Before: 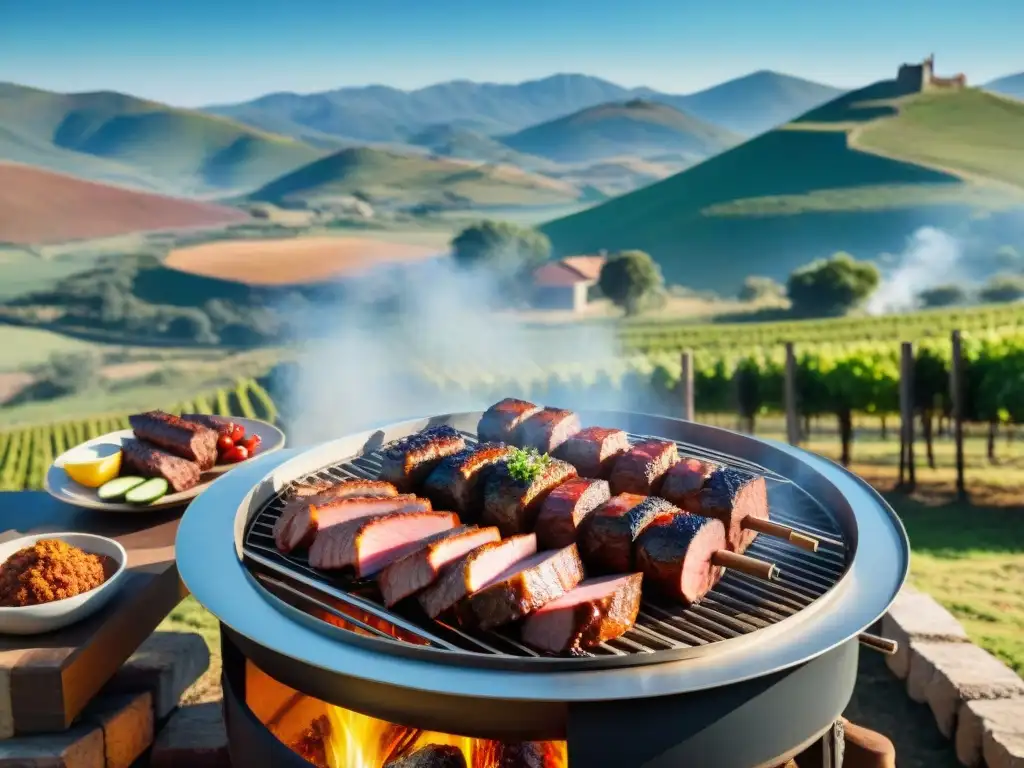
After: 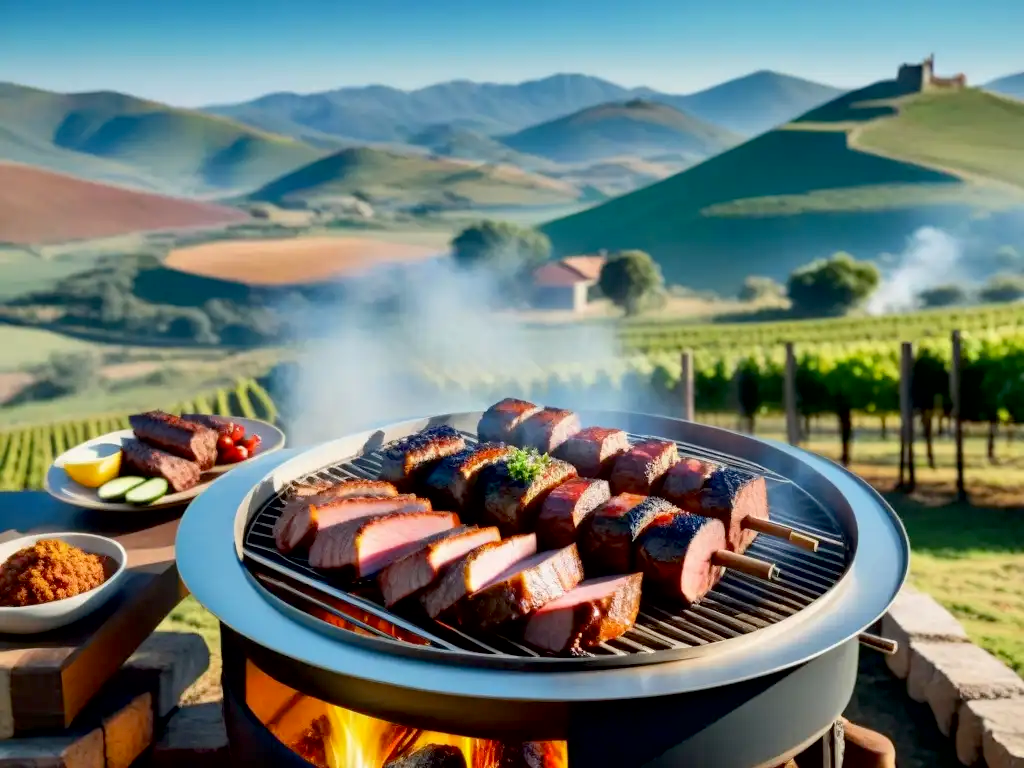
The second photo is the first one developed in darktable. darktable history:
exposure: black level correction 0.009, compensate highlight preservation false
shadows and highlights: shadows 29.65, highlights -30.44, low approximation 0.01, soften with gaussian
